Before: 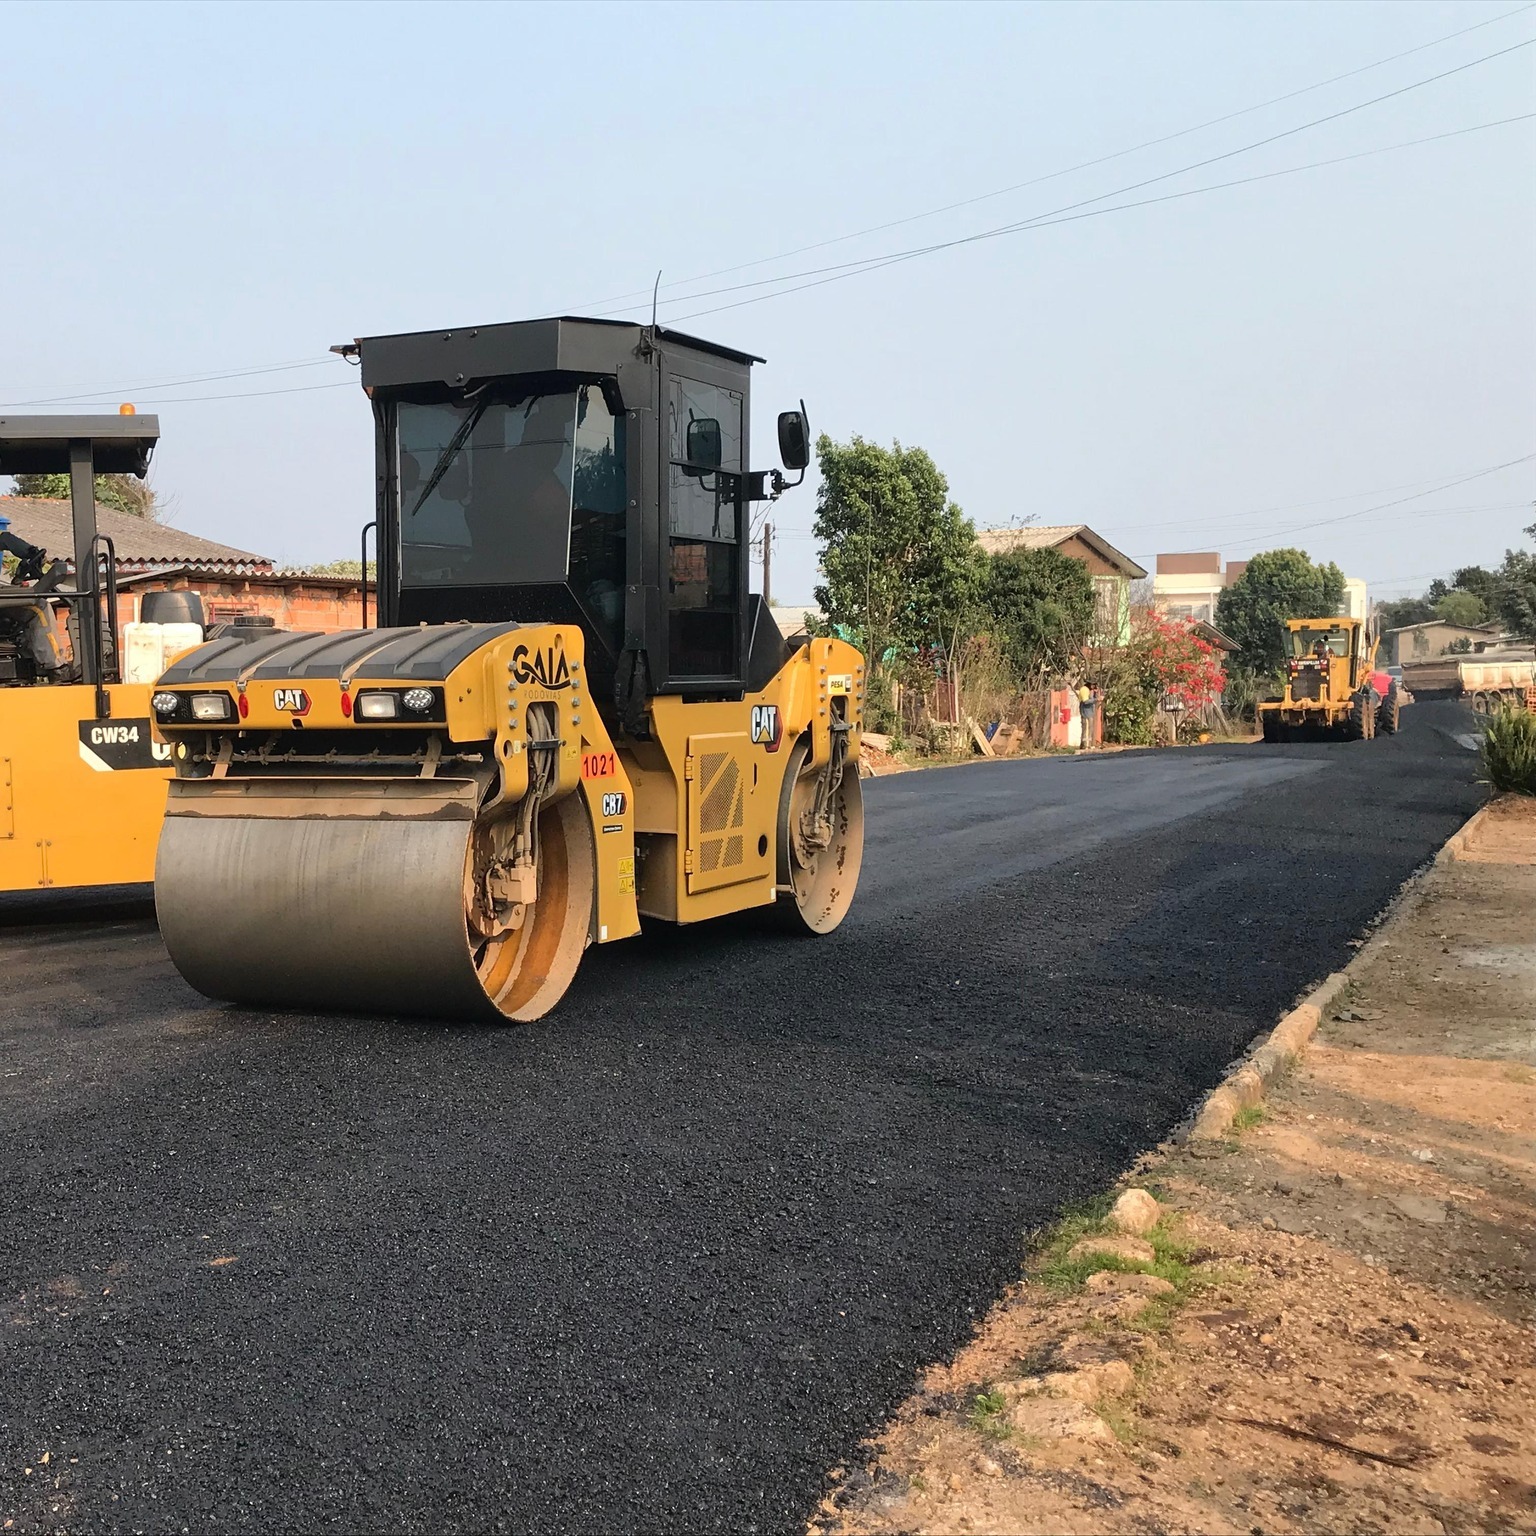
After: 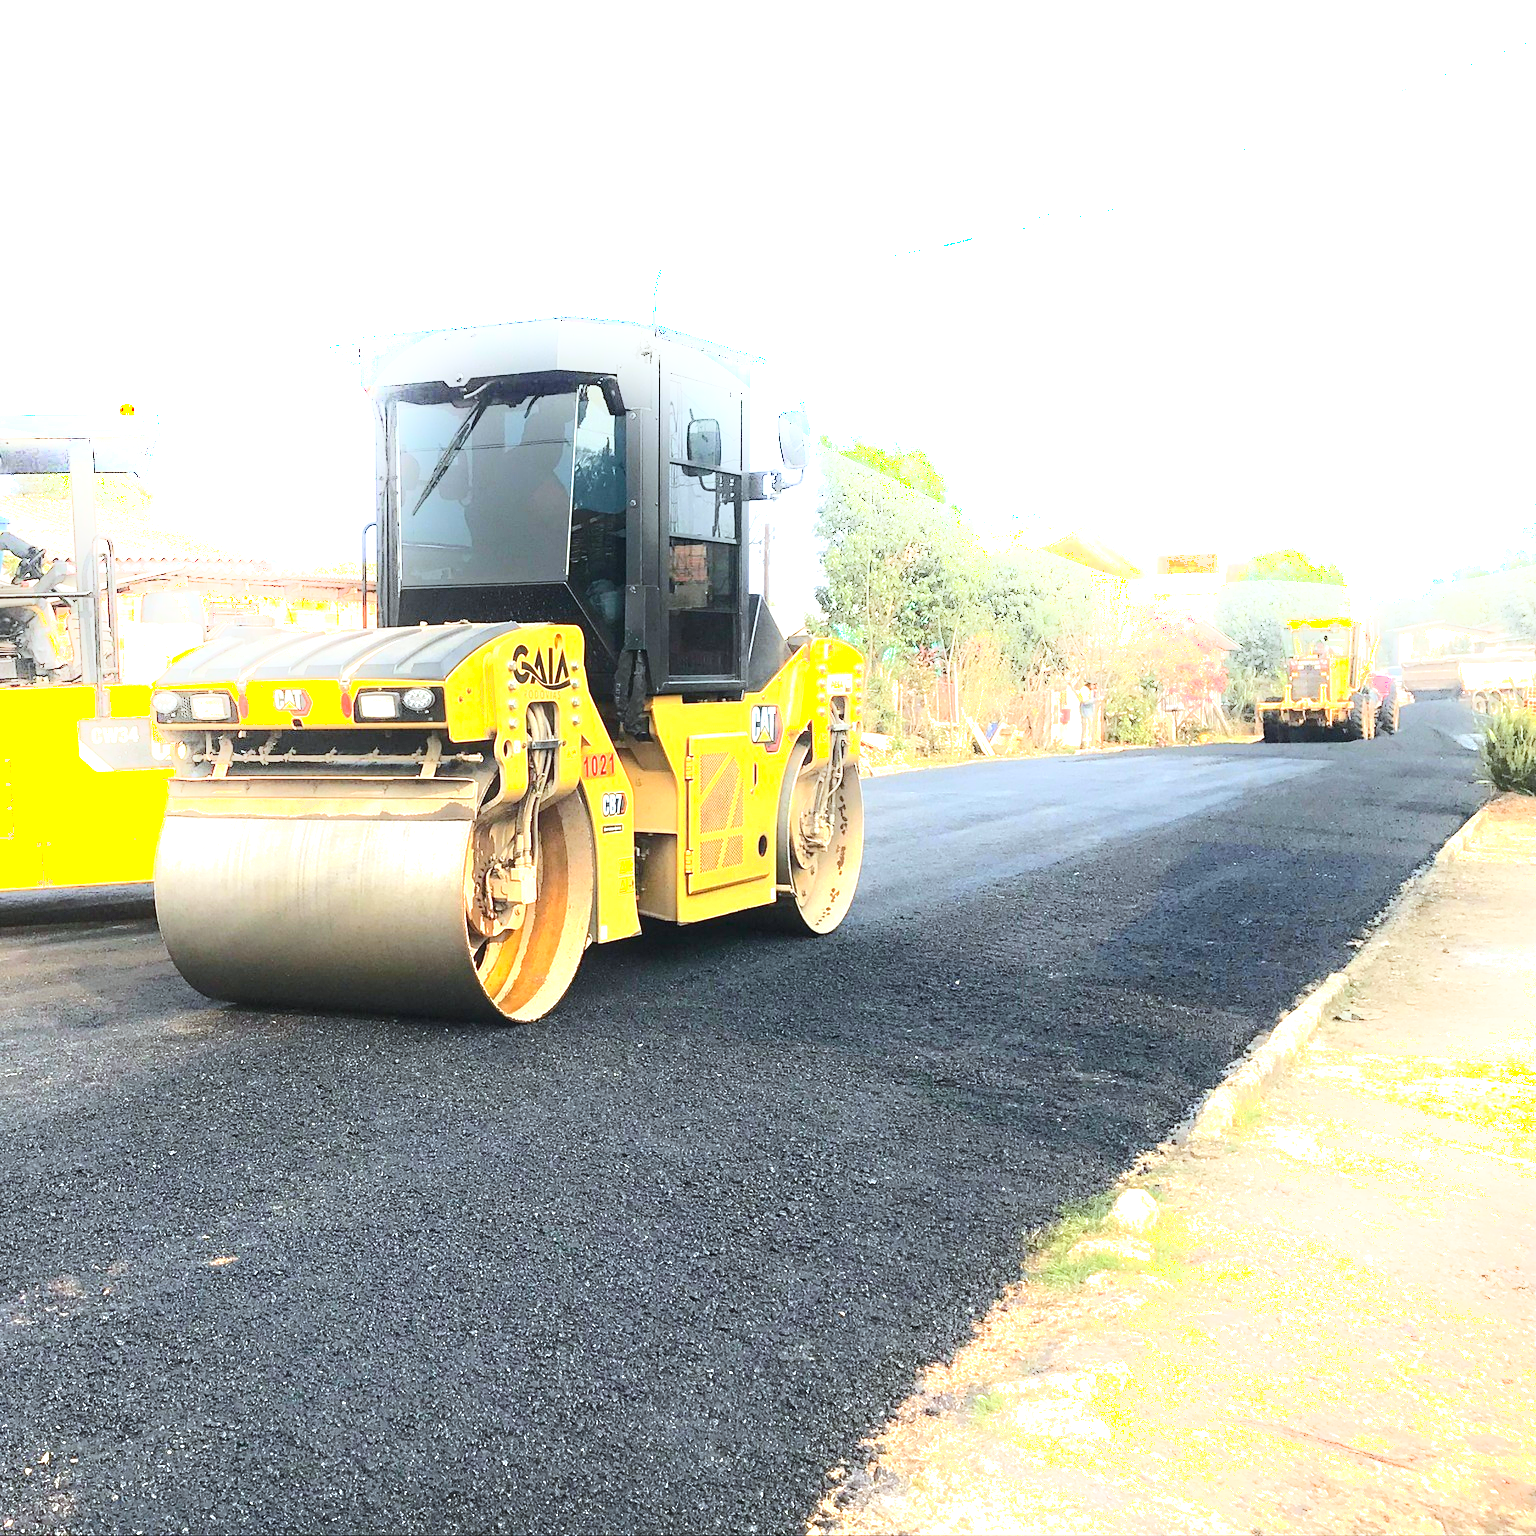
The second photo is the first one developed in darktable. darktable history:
shadows and highlights: shadows -90, highlights 90, soften with gaussian
color correction: highlights a* -0.182, highlights b* -0.124
contrast brightness saturation: contrast 0.04, saturation 0.16
white balance: red 0.925, blue 1.046
exposure: black level correction 0, exposure 1.7 EV, compensate exposure bias true, compensate highlight preservation false
